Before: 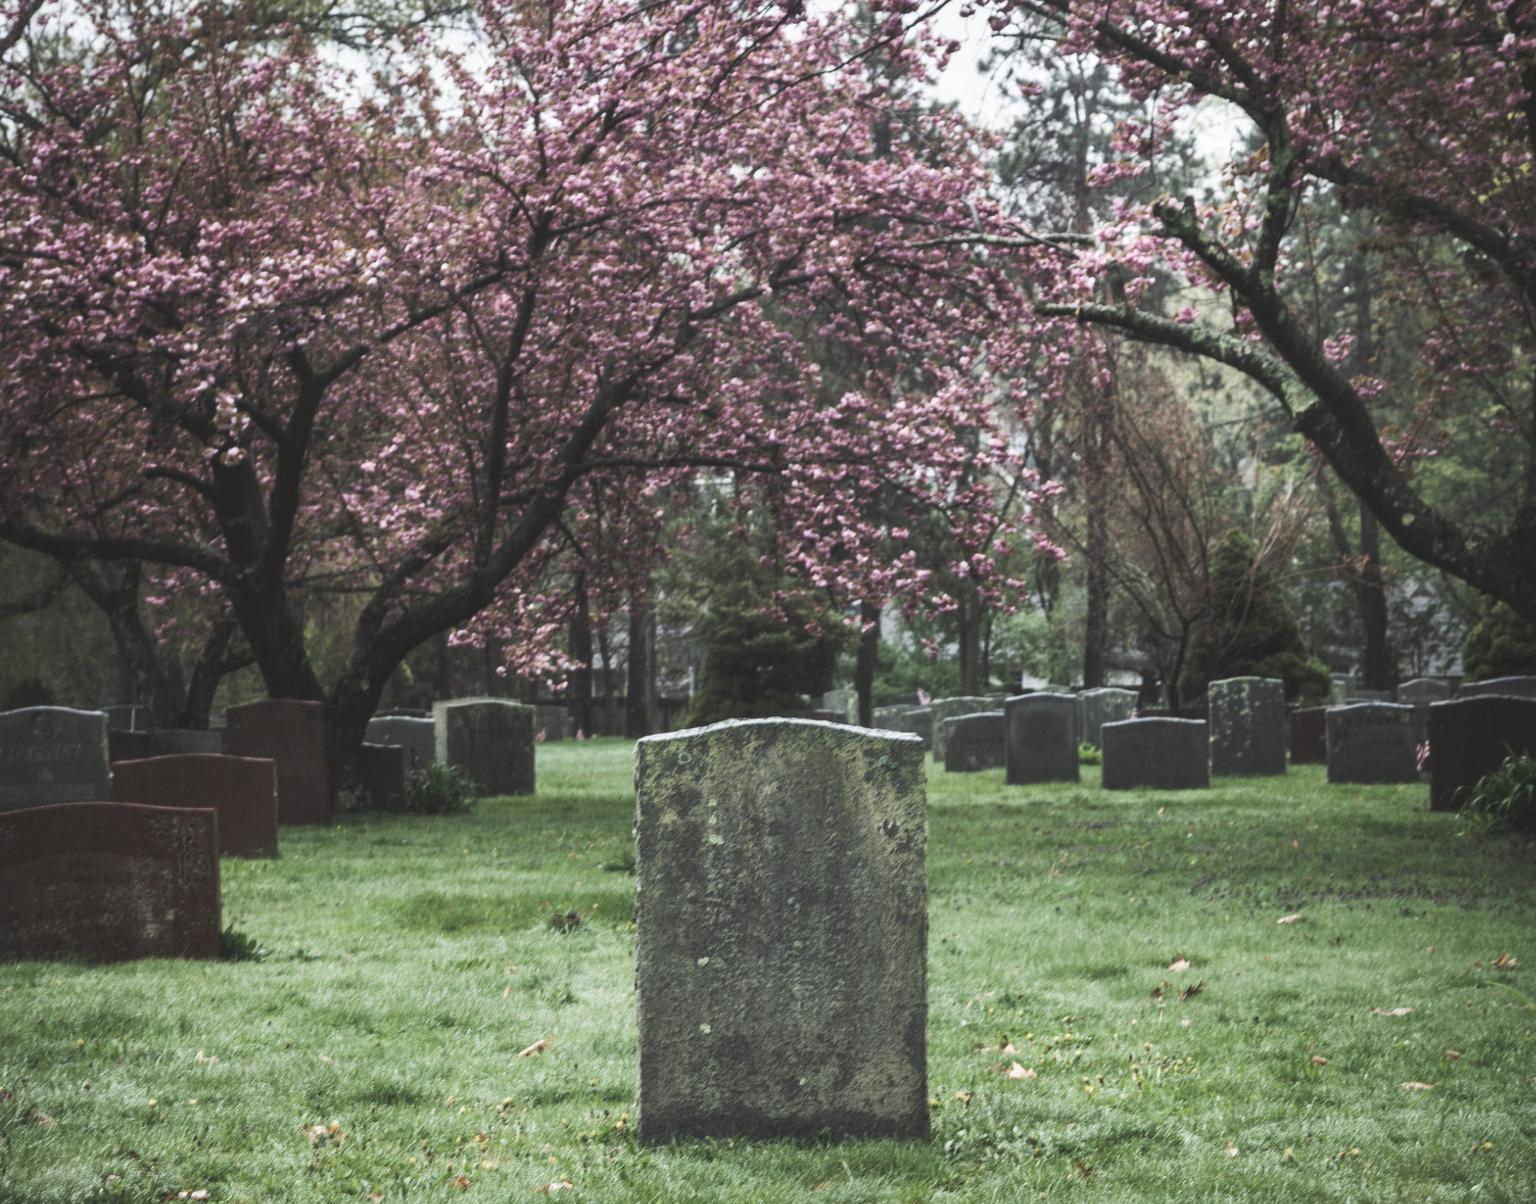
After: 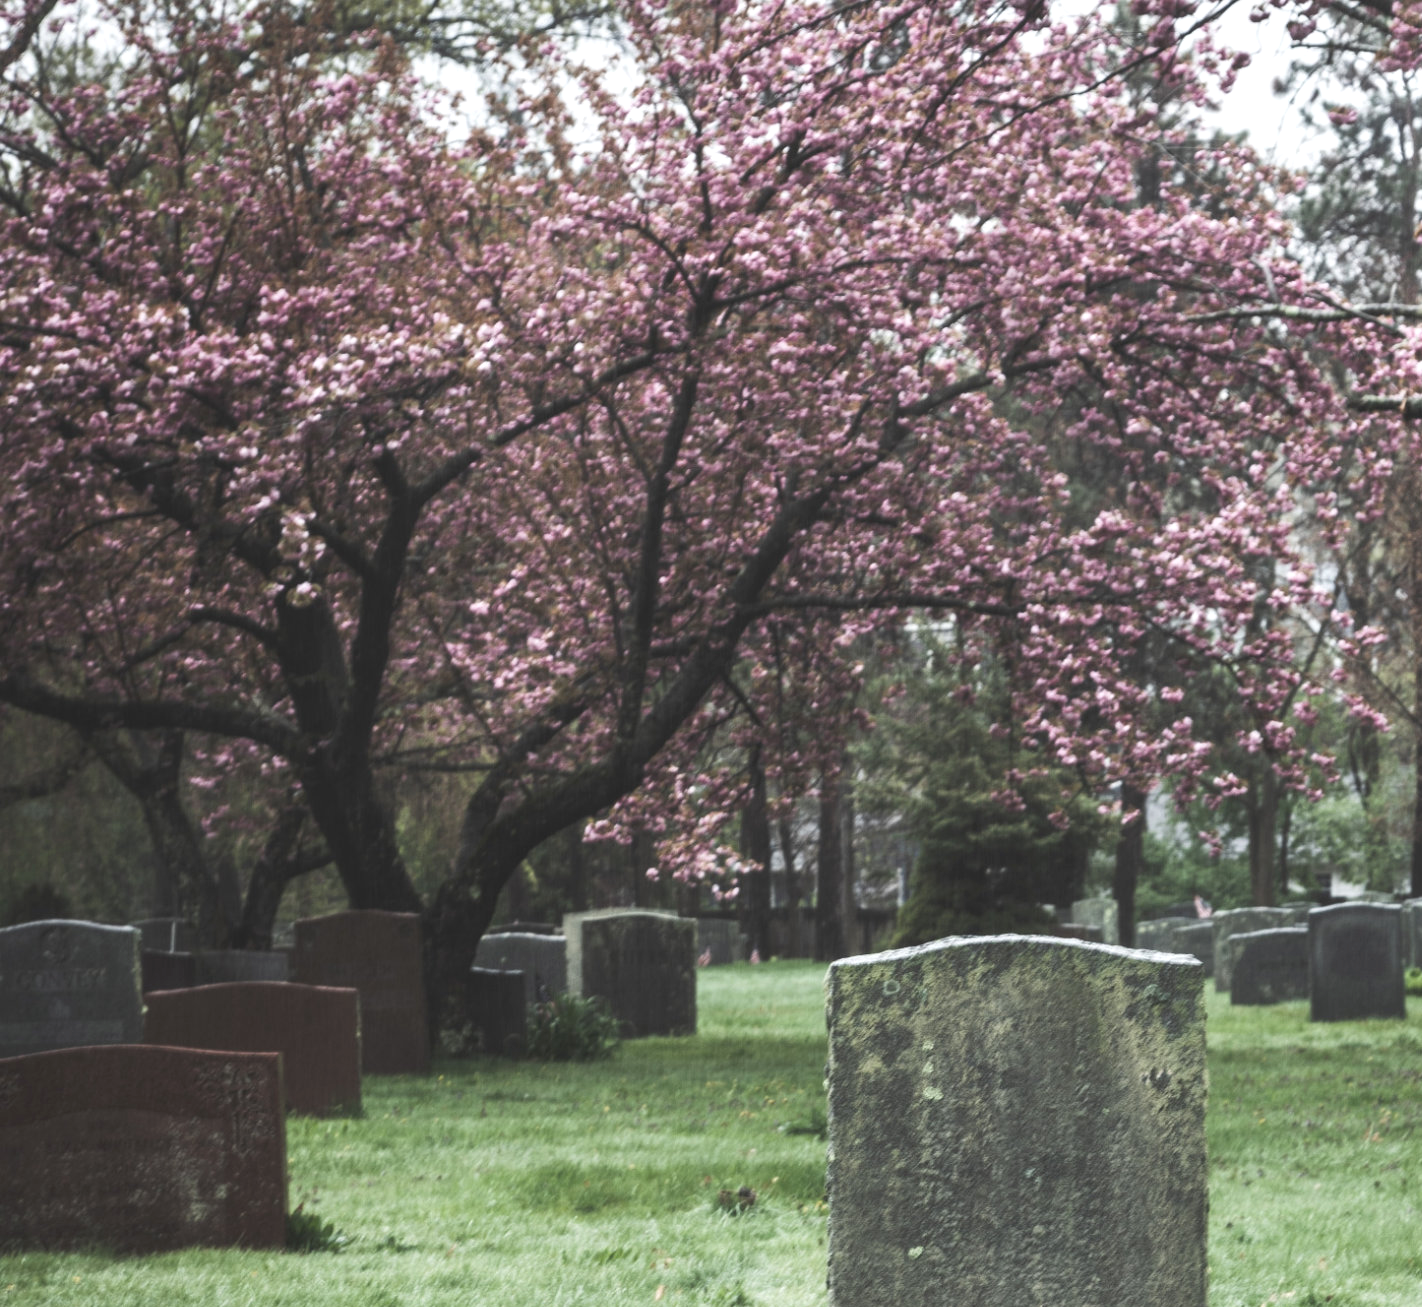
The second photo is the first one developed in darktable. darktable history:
exposure: exposure 0.207 EV, compensate highlight preservation false
crop: right 28.885%, bottom 16.626%
